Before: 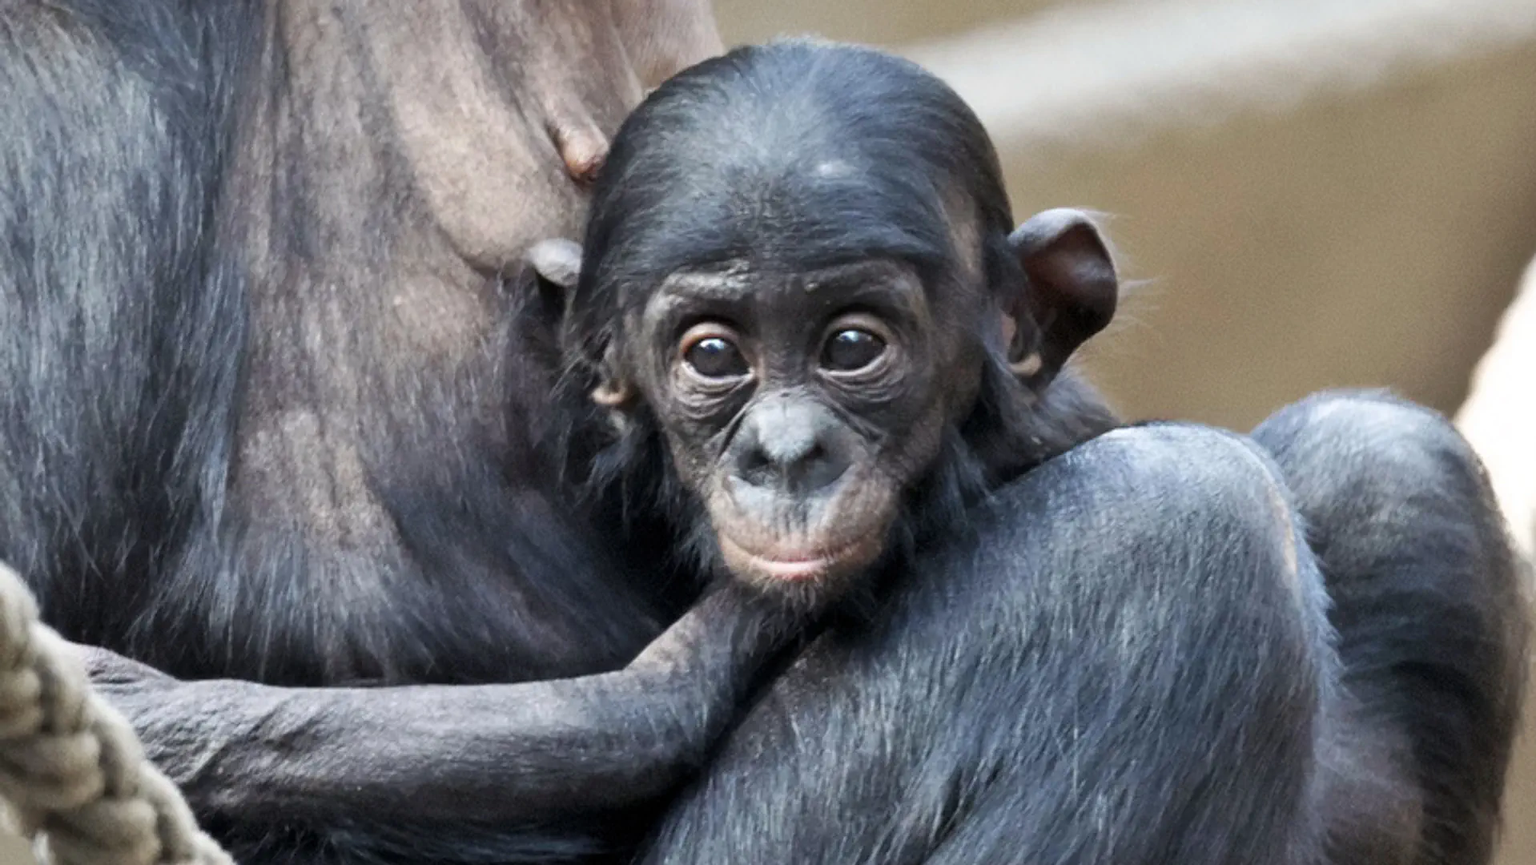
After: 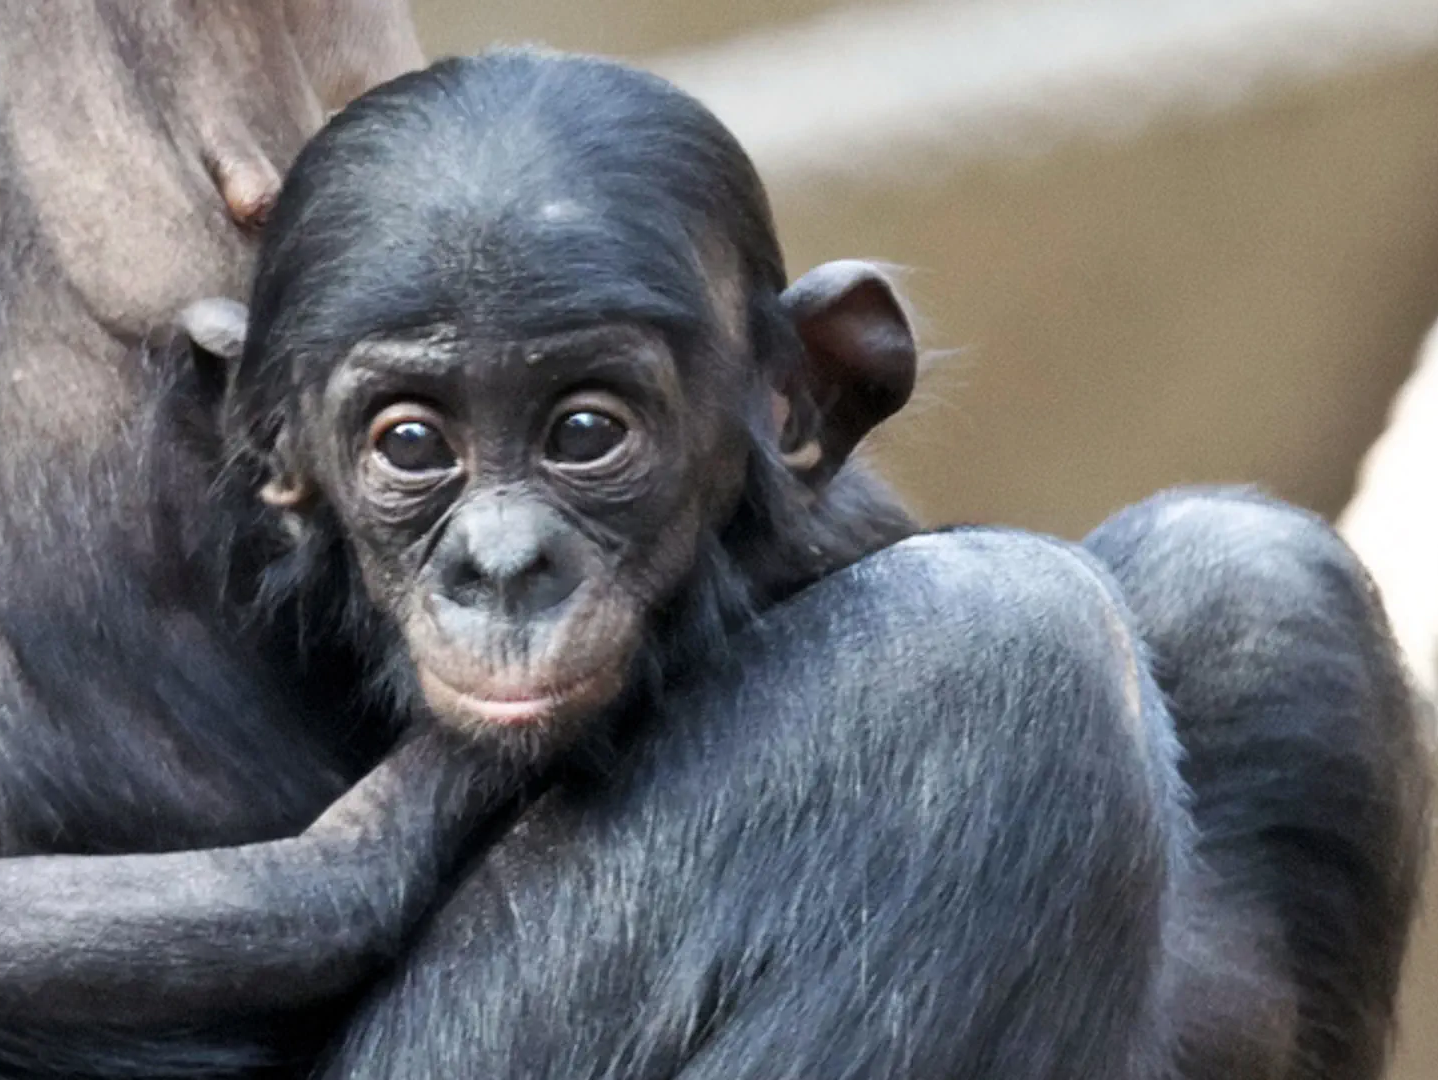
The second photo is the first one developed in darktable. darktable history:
crop and rotate: left 24.986%
